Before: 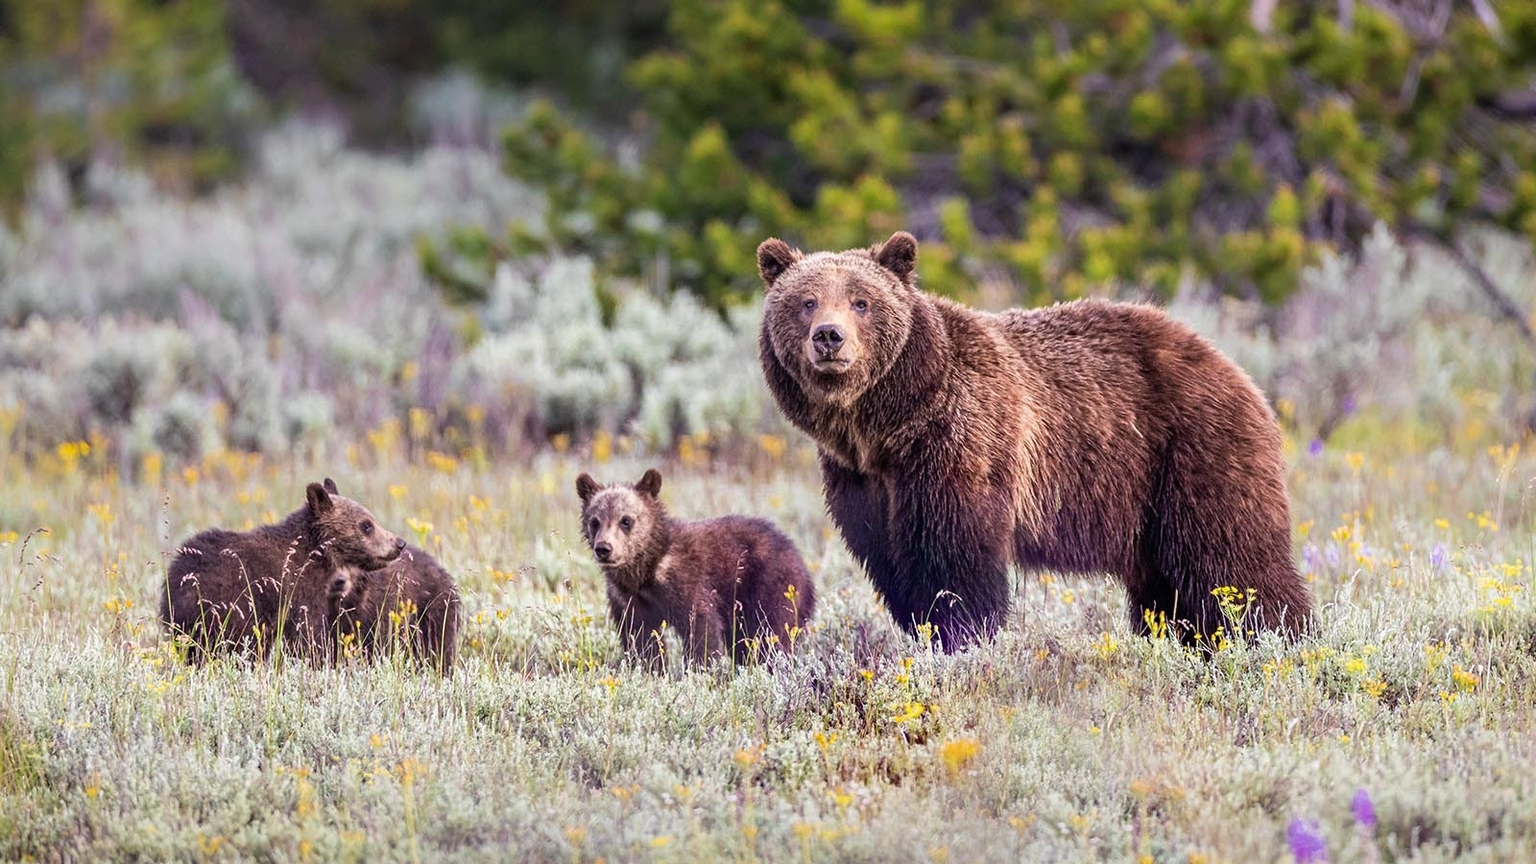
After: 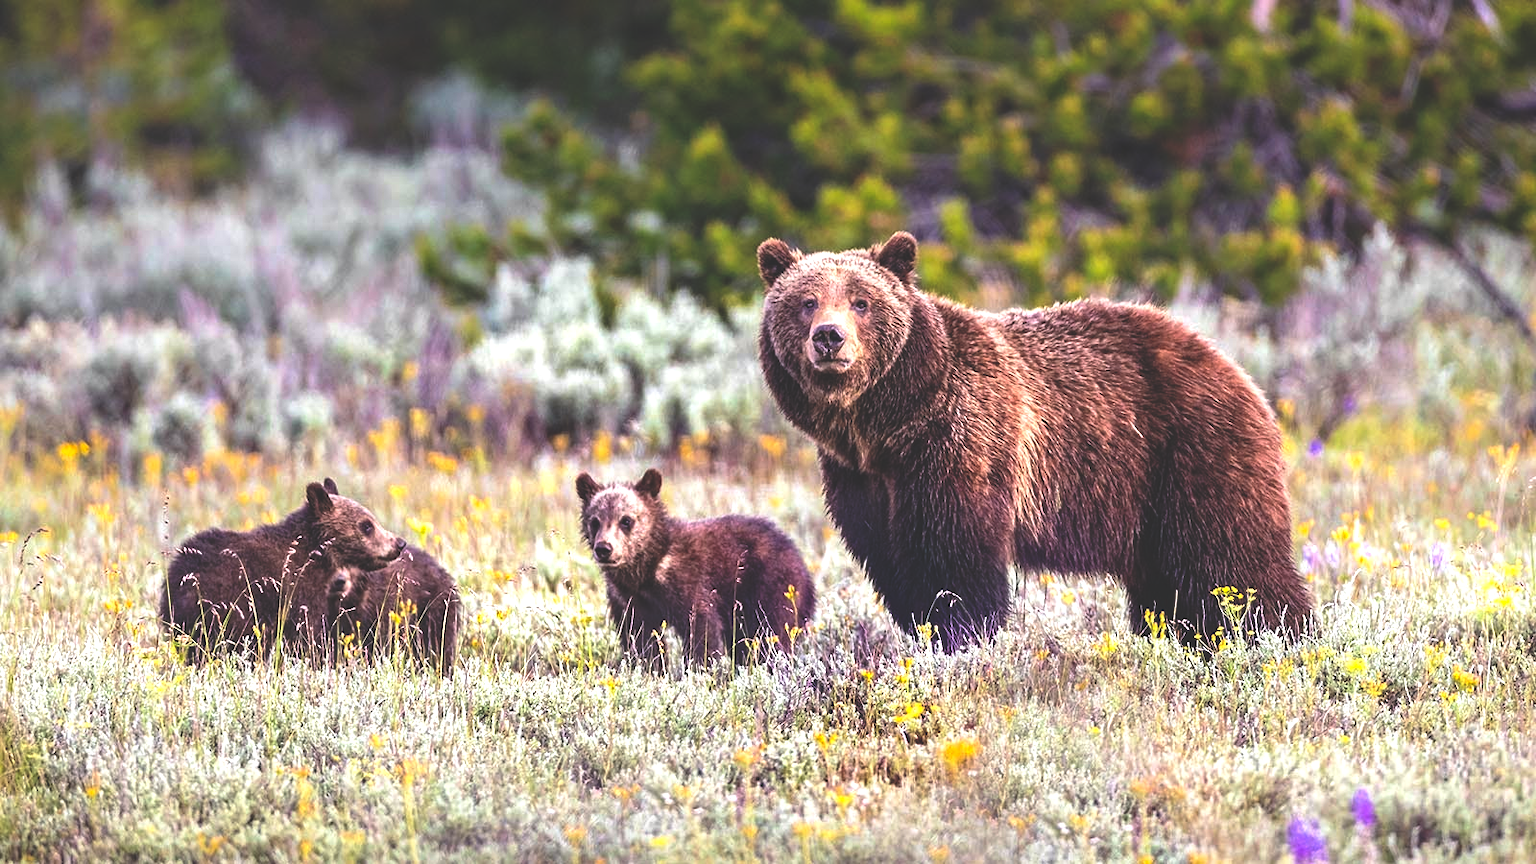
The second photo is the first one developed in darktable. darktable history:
rgb curve: curves: ch0 [(0, 0.186) (0.314, 0.284) (0.775, 0.708) (1, 1)], compensate middle gray true, preserve colors none
exposure: exposure 0.6 EV, compensate highlight preservation false
haze removal: compatibility mode true, adaptive false
